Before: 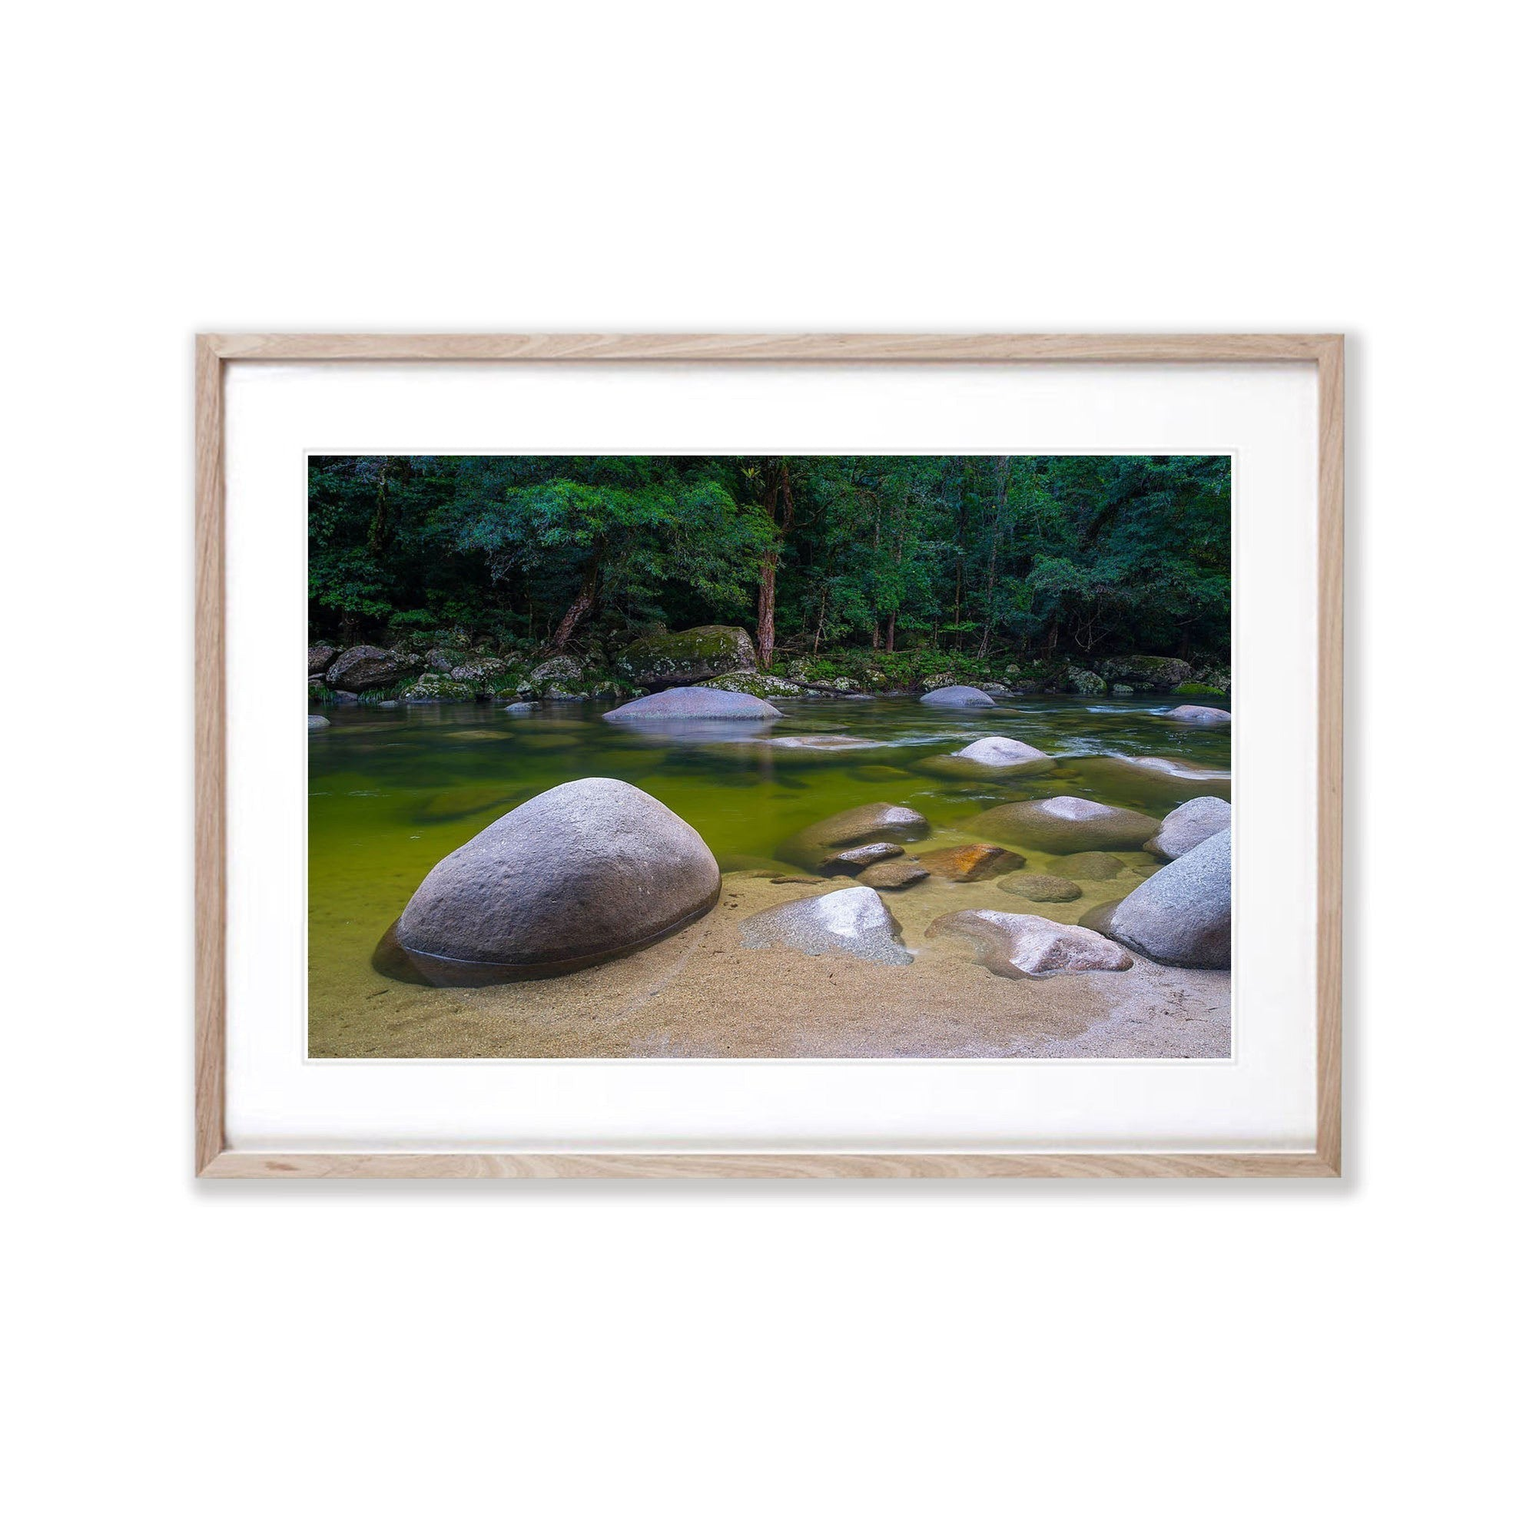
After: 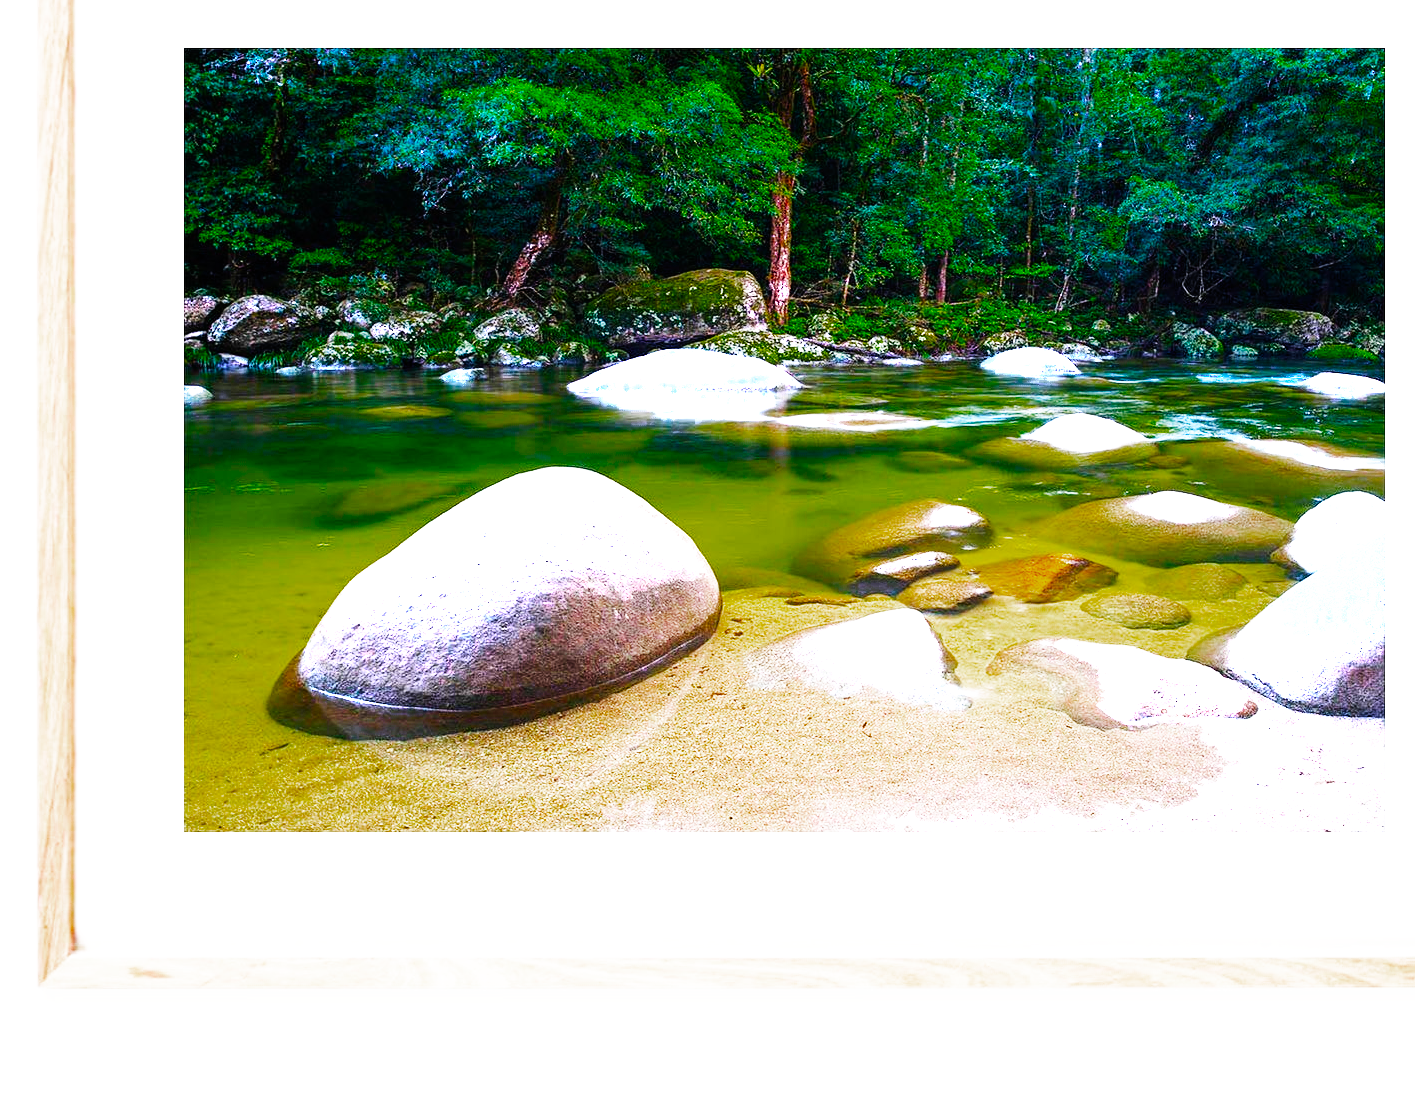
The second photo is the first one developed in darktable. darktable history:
color balance rgb: perceptual saturation grading › global saturation 40.81%, perceptual saturation grading › highlights -25.301%, perceptual saturation grading › mid-tones 34.947%, perceptual saturation grading › shadows 35.49%, perceptual brilliance grading › global brilliance 17.278%, global vibrance 20%
crop: left 10.895%, top 27.312%, right 18.318%, bottom 17.253%
base curve: curves: ch0 [(0, 0) (0.007, 0.004) (0.027, 0.03) (0.046, 0.07) (0.207, 0.54) (0.442, 0.872) (0.673, 0.972) (1, 1)], preserve colors none
color zones: curves: ch0 [(0.203, 0.433) (0.607, 0.517) (0.697, 0.696) (0.705, 0.897)]
